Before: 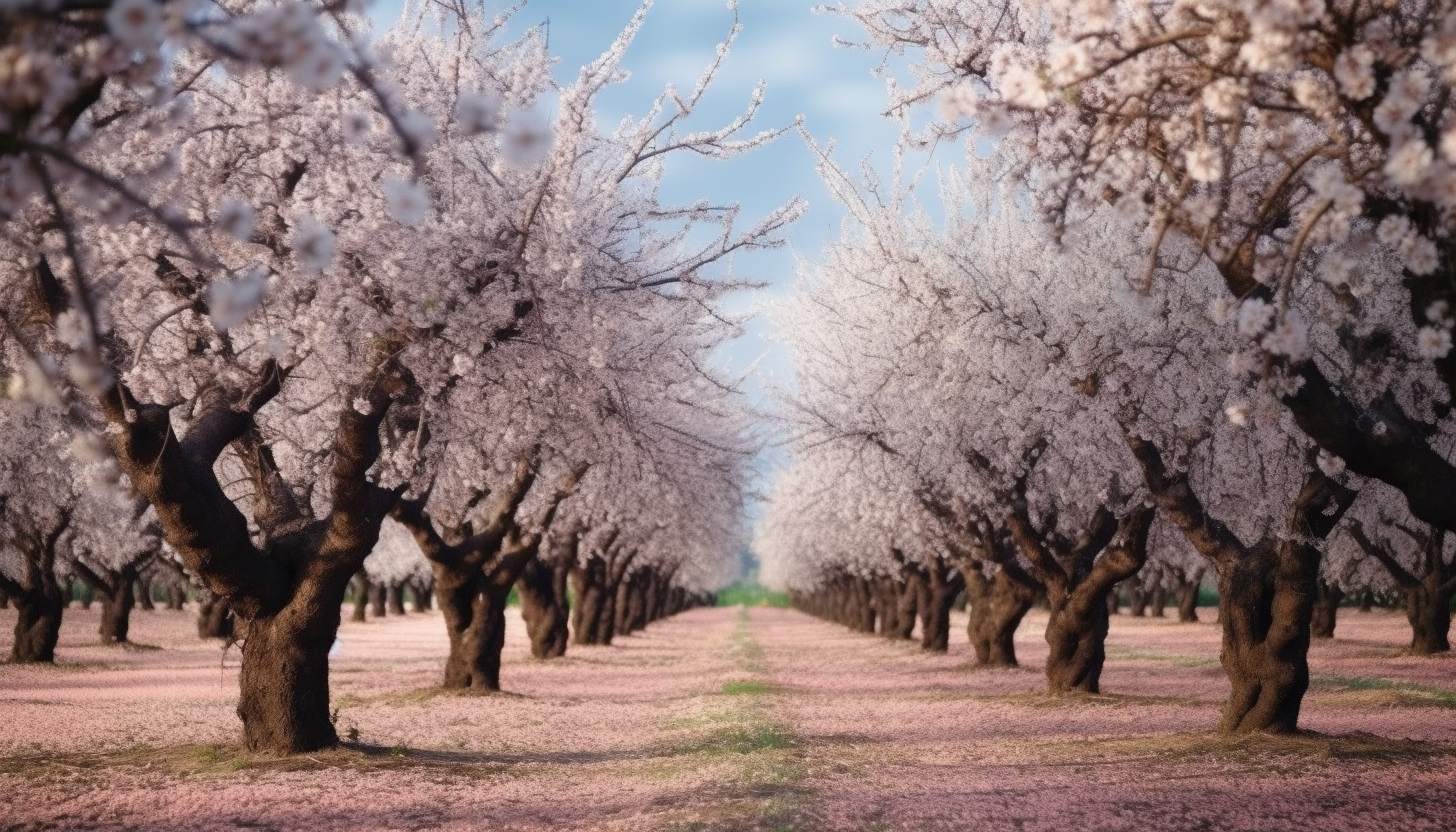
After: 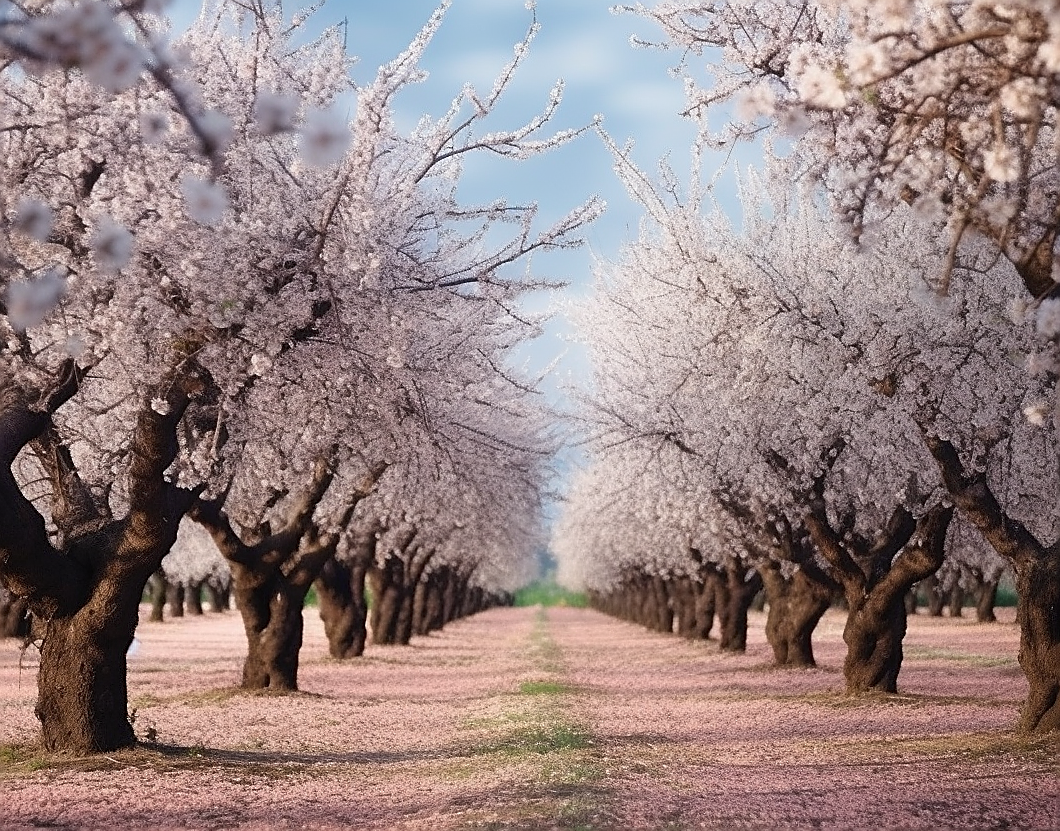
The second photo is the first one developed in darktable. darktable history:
sharpen: radius 1.406, amount 1.256, threshold 0.651
crop: left 13.875%, right 13.254%
